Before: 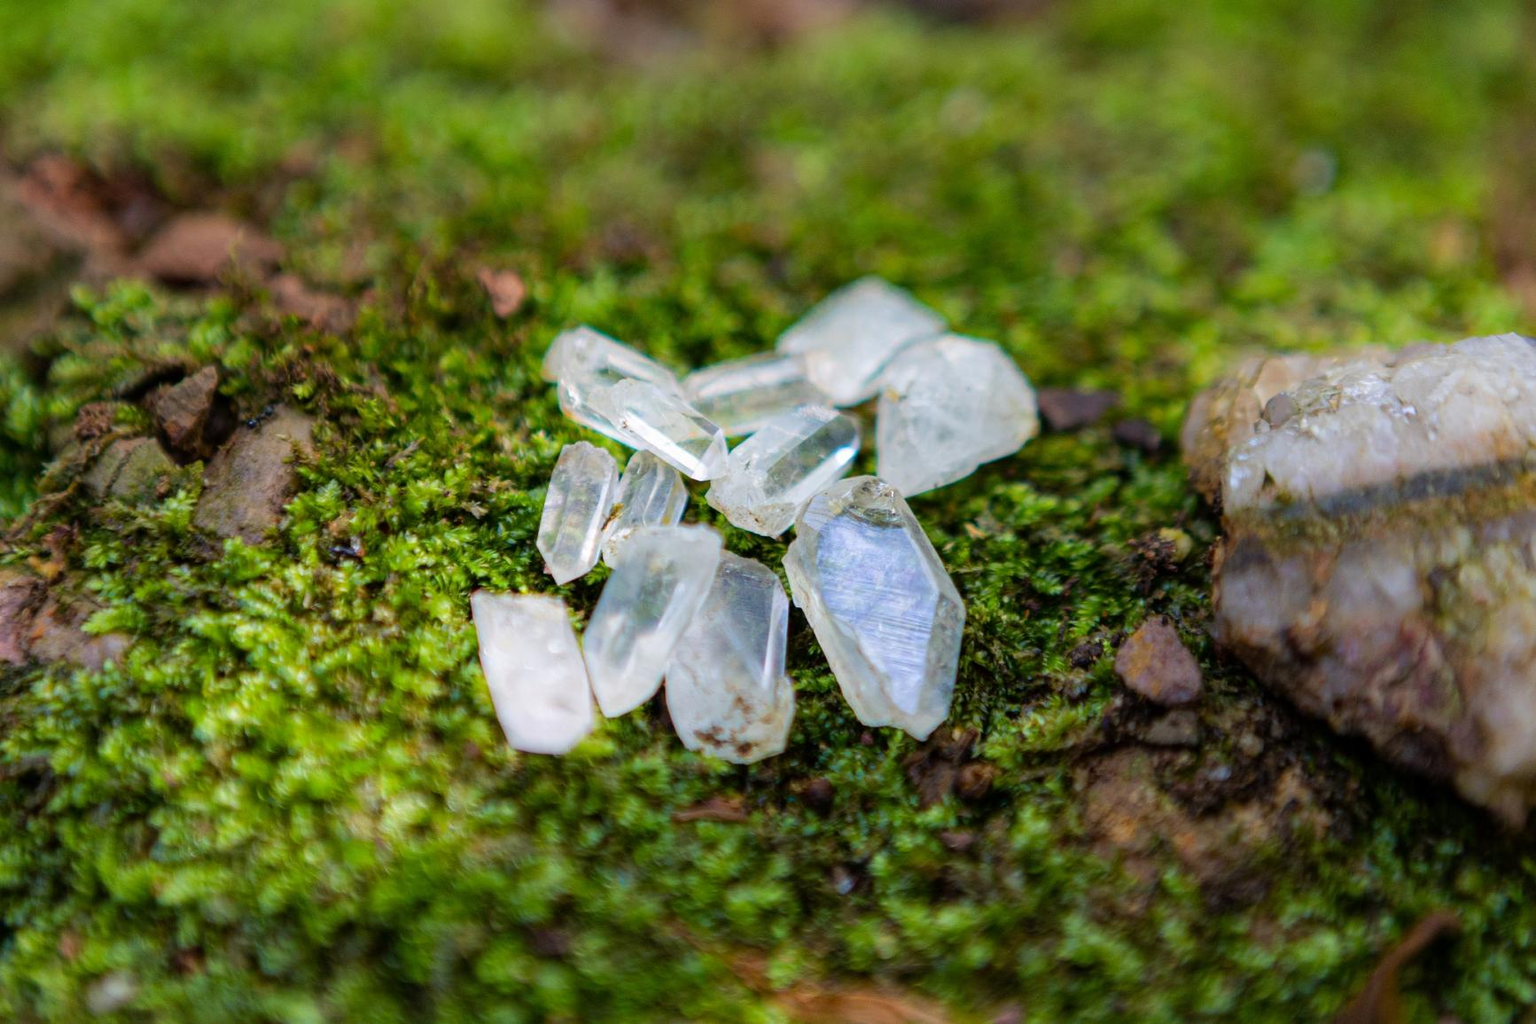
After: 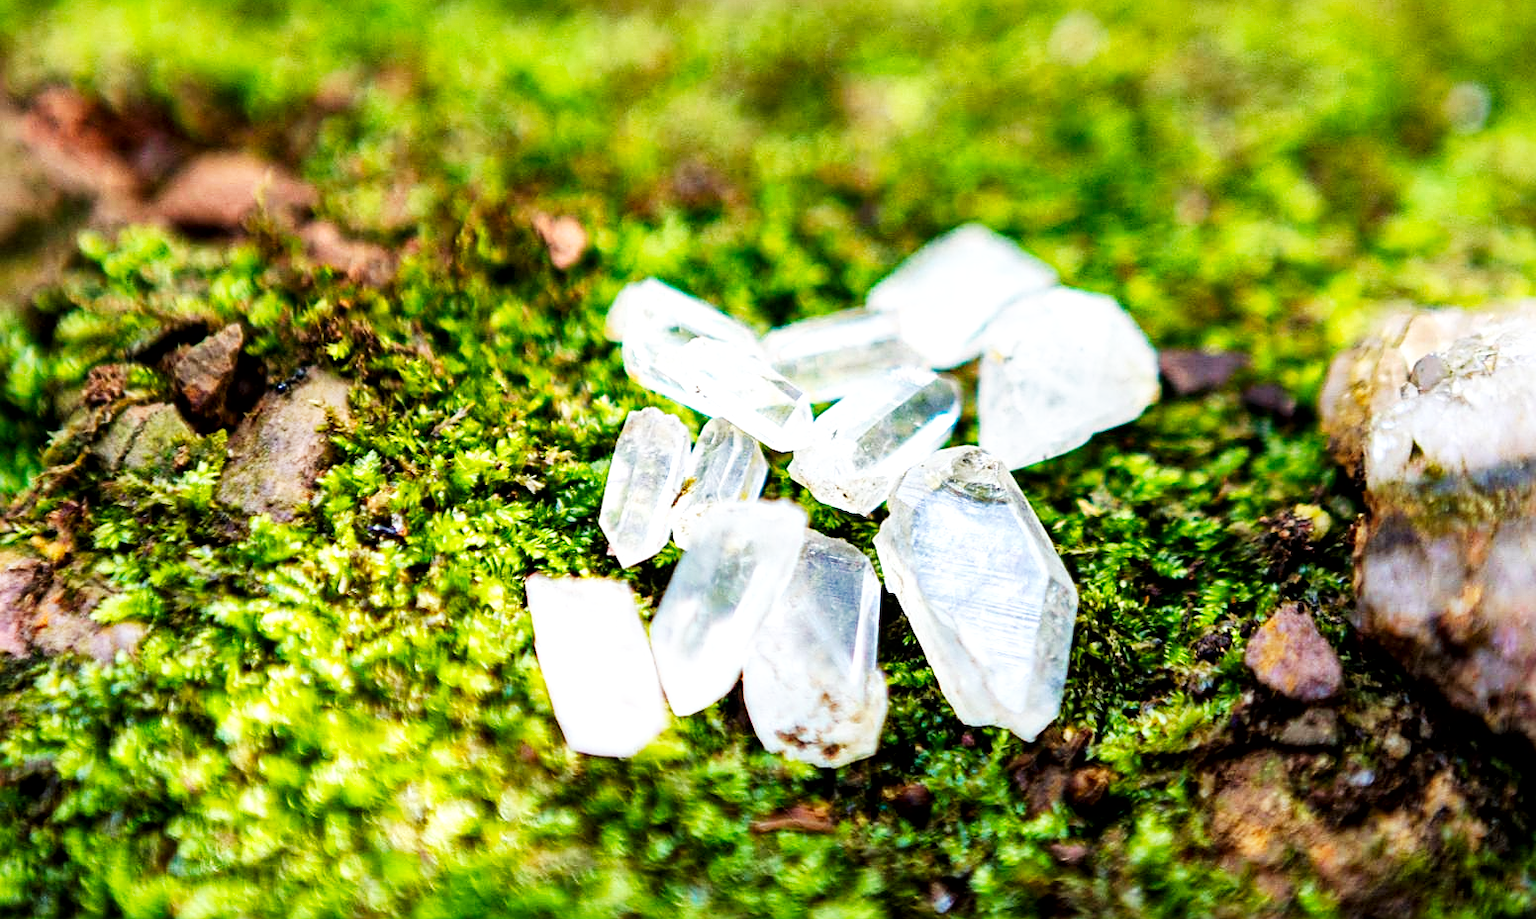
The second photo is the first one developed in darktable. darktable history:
base curve: curves: ch0 [(0, 0) (0.007, 0.004) (0.027, 0.03) (0.046, 0.07) (0.207, 0.54) (0.442, 0.872) (0.673, 0.972) (1, 1)], preserve colors none
crop: top 7.497%, right 9.78%, bottom 12.047%
local contrast: mode bilateral grid, contrast 20, coarseness 50, detail 150%, midtone range 0.2
sharpen: amount 0.548
